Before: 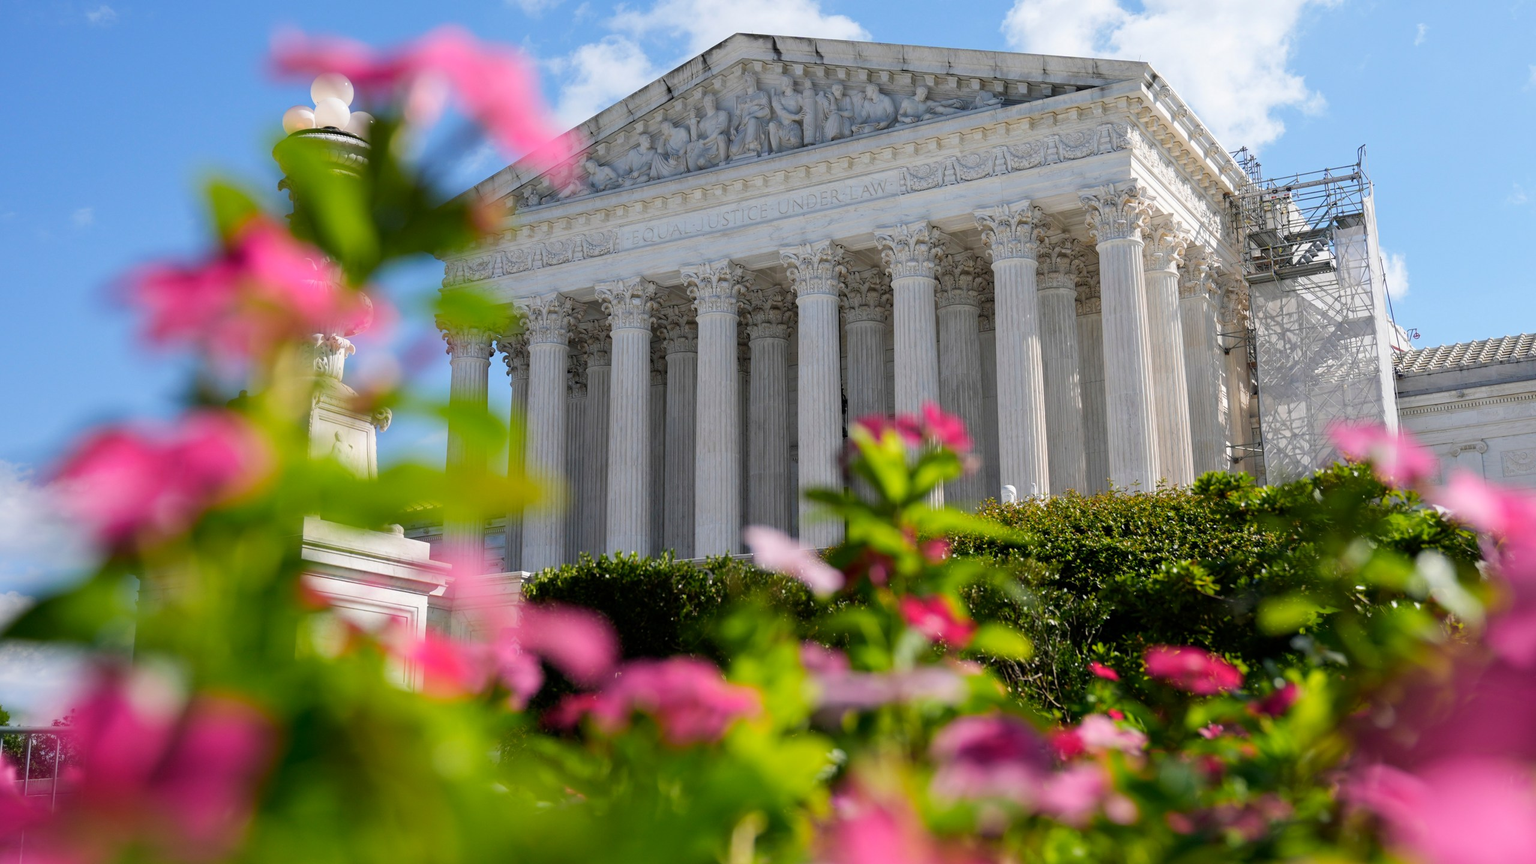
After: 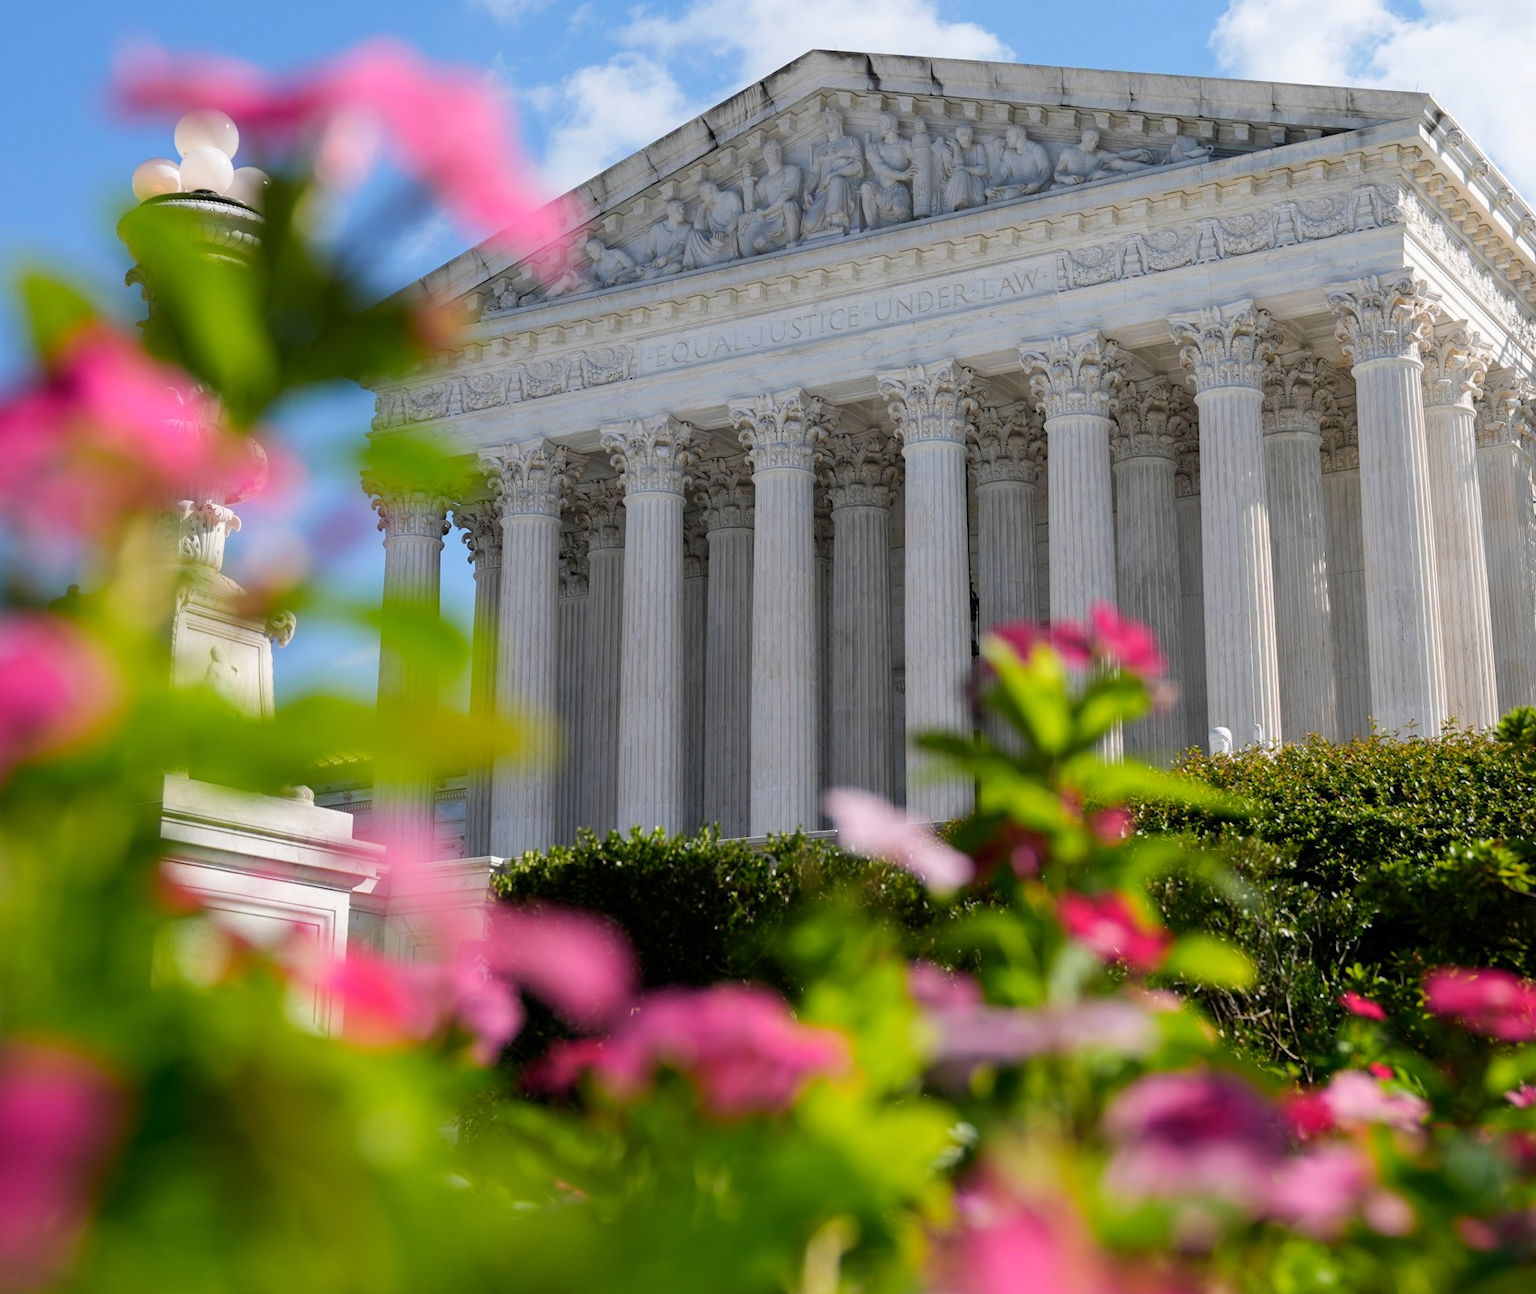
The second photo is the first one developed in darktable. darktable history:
crop and rotate: left 12.688%, right 20.586%
